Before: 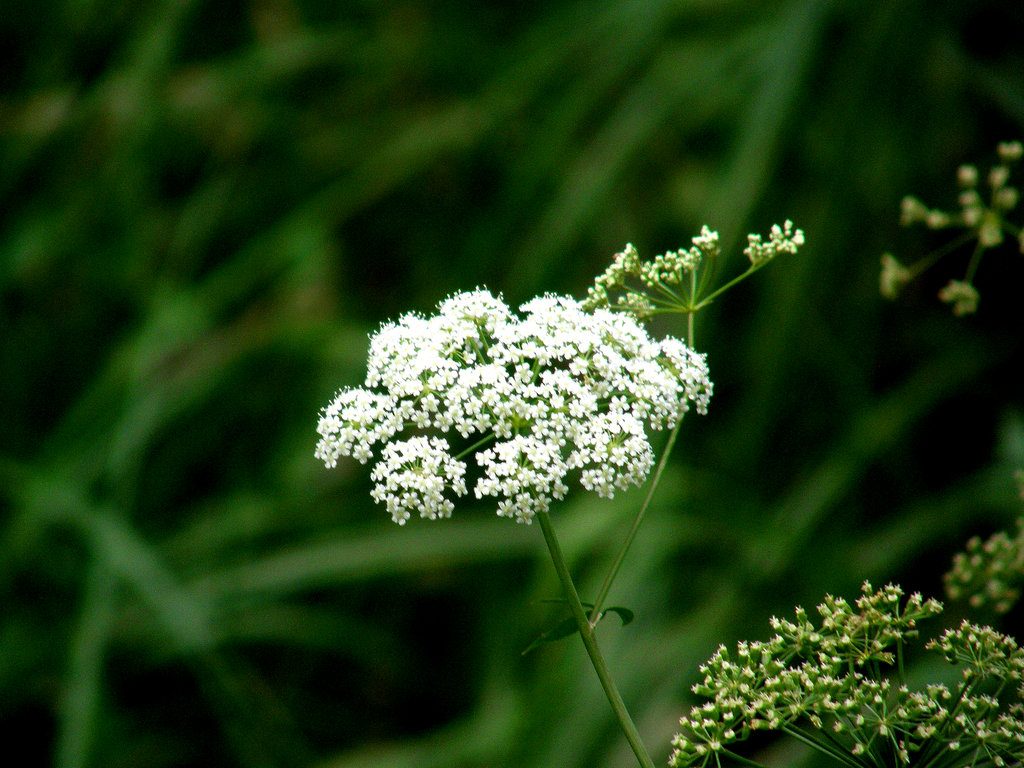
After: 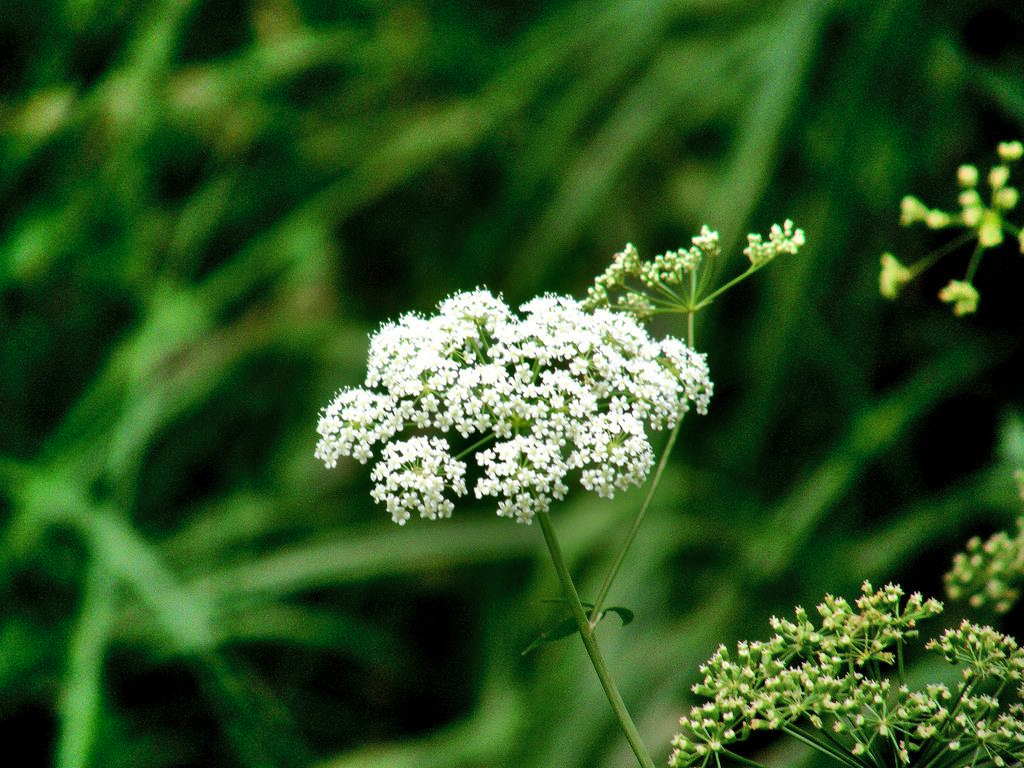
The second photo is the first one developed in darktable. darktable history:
shadows and highlights: shadows 60.75, highlights -60.46, soften with gaussian
